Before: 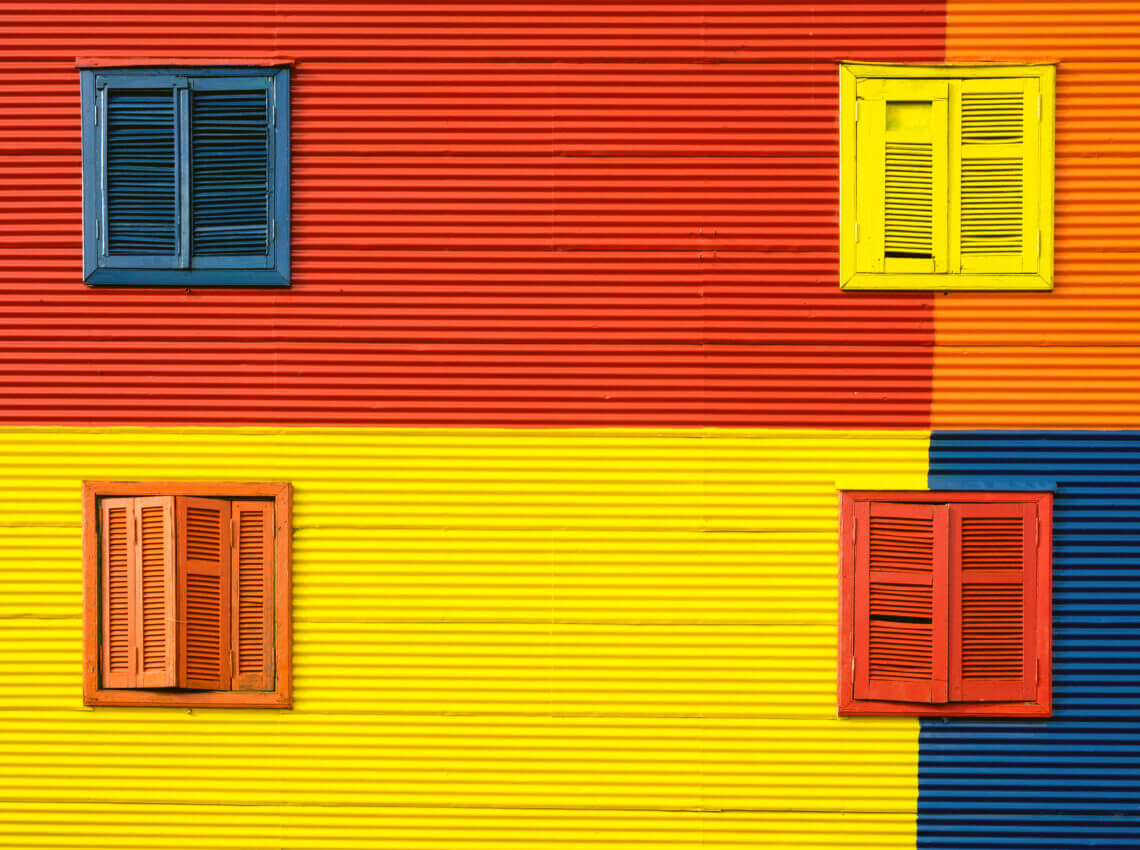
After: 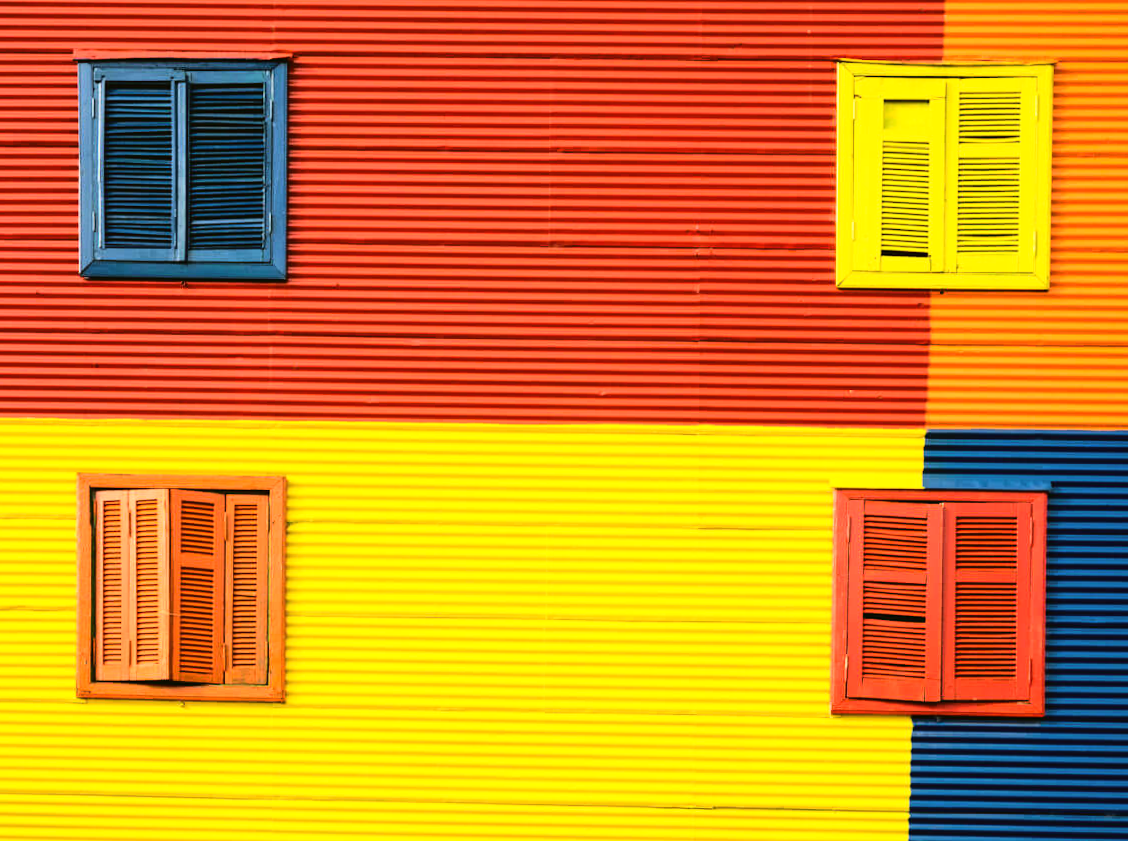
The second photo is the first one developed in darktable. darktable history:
crop and rotate: angle -0.442°
base curve: curves: ch0 [(0, 0) (0.036, 0.025) (0.121, 0.166) (0.206, 0.329) (0.605, 0.79) (1, 1)]
